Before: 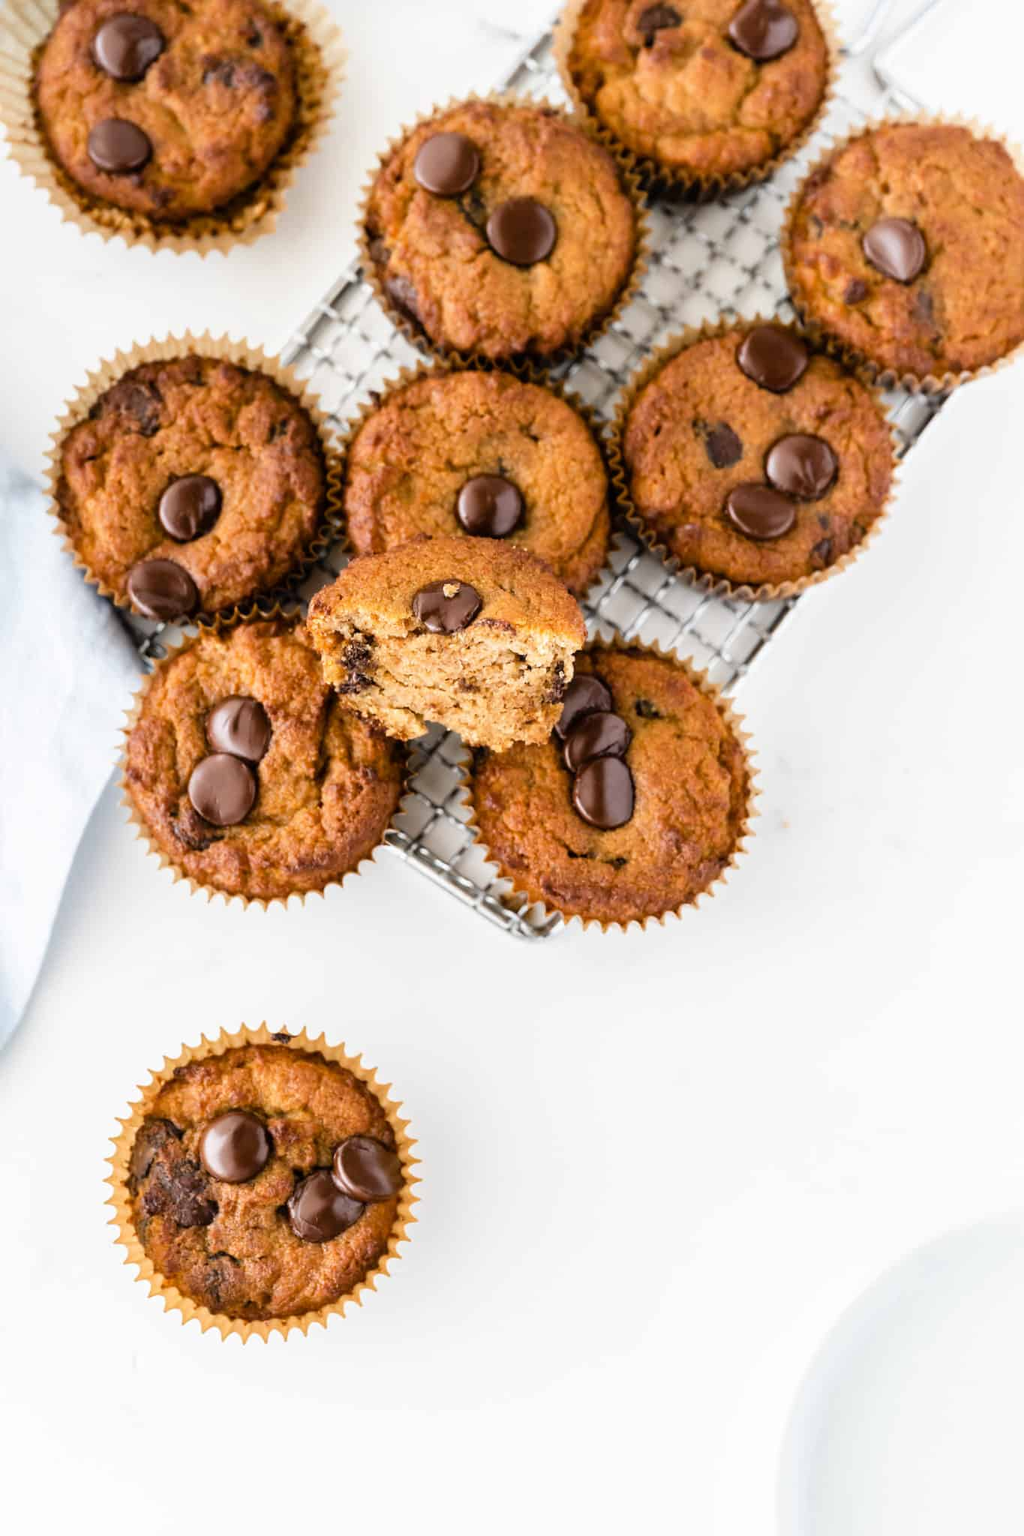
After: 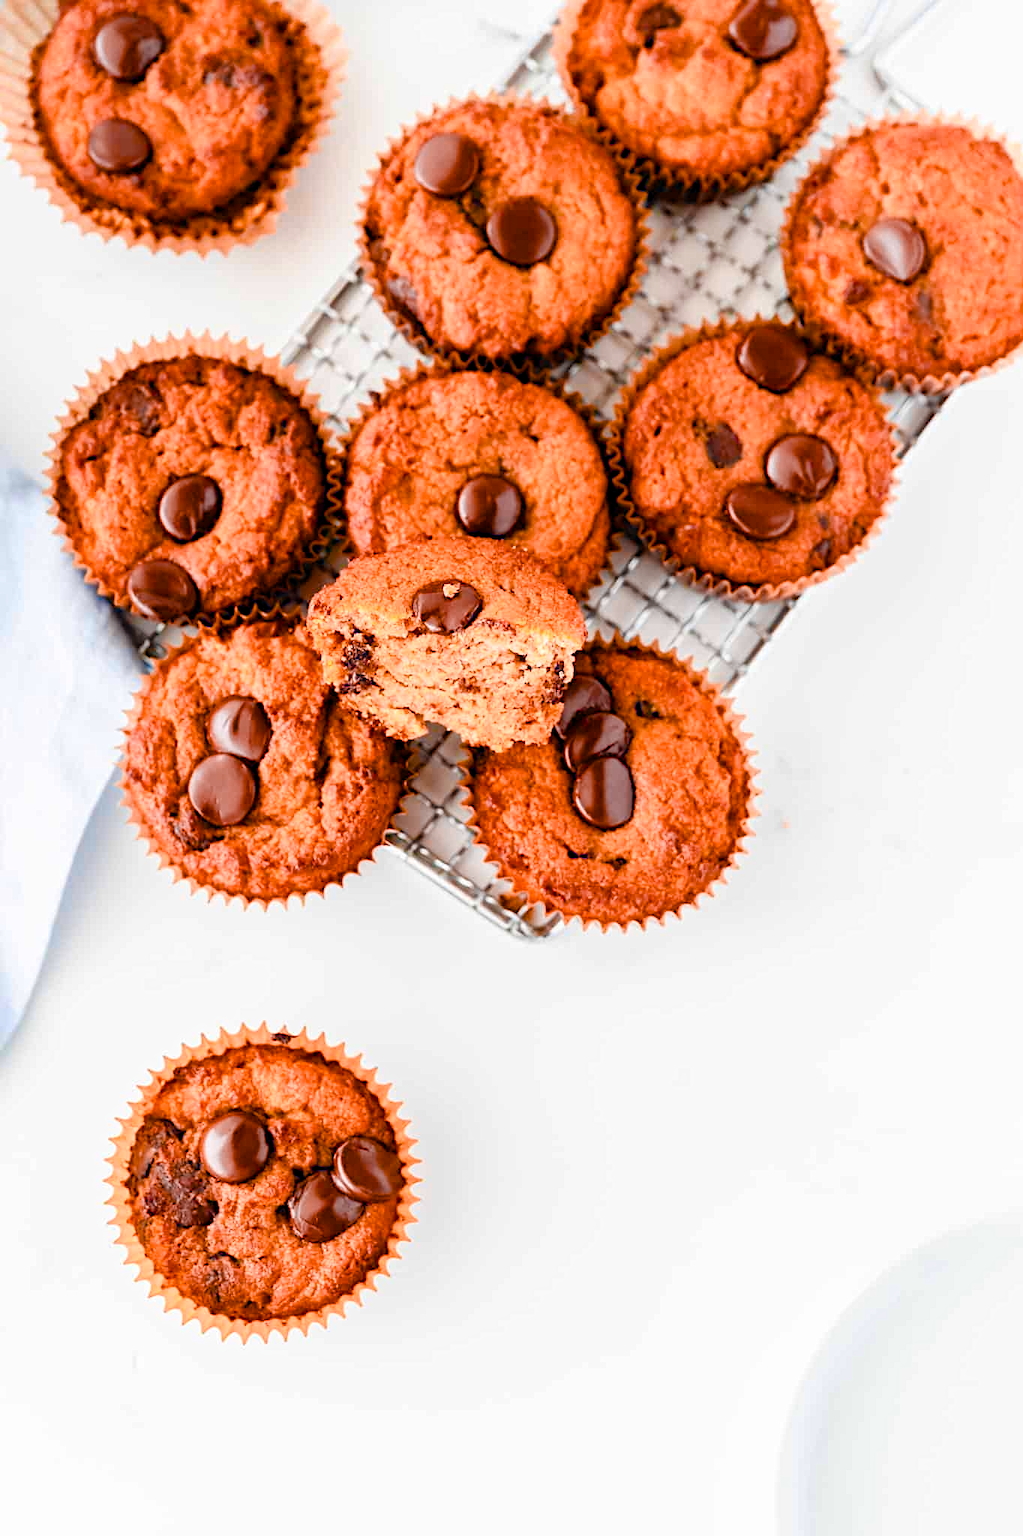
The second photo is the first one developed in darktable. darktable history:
diffuse or sharpen "sharpen demosaicing: AA filter": edge sensitivity 1, 1st order anisotropy 100%, 2nd order anisotropy 100%, 3rd order anisotropy 100%, 4th order anisotropy 100%, 1st order speed -25%, 2nd order speed -25%, 3rd order speed -25%, 4th order speed -25%
diffuse or sharpen "diffusion": radius span 77, 1st order speed 50%, 2nd order speed 50%, 3rd order speed 50%, 4th order speed 50% | blend: blend mode normal, opacity 25%; mask: uniform (no mask)
haze removal: strength -0.1, adaptive false
color balance rgb: perceptual saturation grading › global saturation 24.74%, perceptual saturation grading › highlights -51.22%, perceptual saturation grading › mid-tones 19.16%, perceptual saturation grading › shadows 60.98%, global vibrance 50%
color equalizer "cinematic": saturation › orange 1.17, saturation › yellow 1.11, saturation › cyan 1.17, saturation › blue 1.49, hue › orange -24.73, hue › yellow -10.99, hue › blue 13.74, brightness › red 1.17, brightness › orange 1.09, brightness › yellow 0.92, brightness › green 0.829, brightness › blue 0.801
color balance rgb "medium contrast": perceptual brilliance grading › highlights 20%, perceptual brilliance grading › mid-tones 10%, perceptual brilliance grading › shadows -20%
